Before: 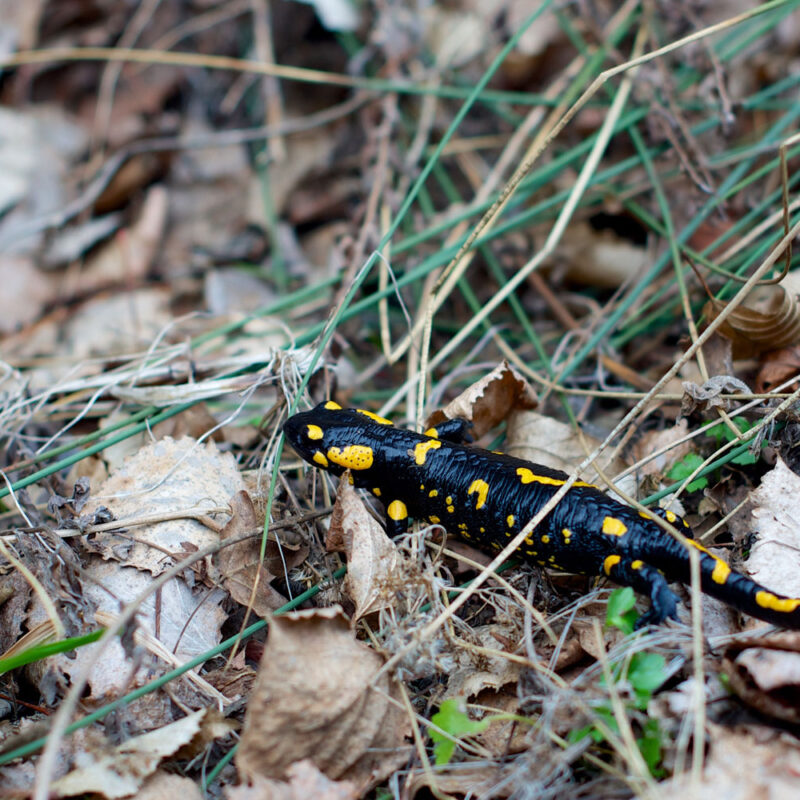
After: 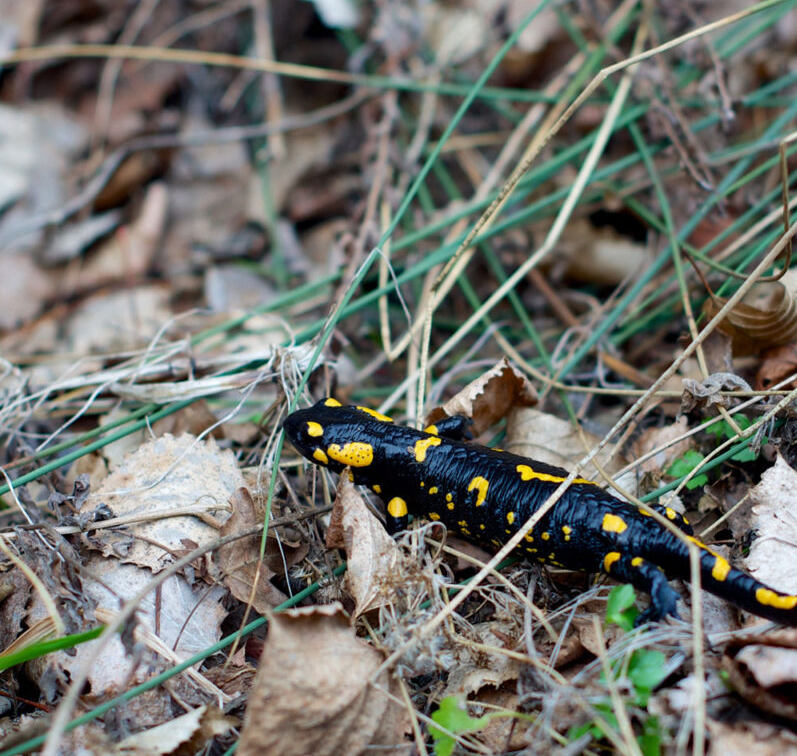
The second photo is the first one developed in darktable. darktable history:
shadows and highlights: shadows 20.91, highlights -82.73, soften with gaussian
crop: top 0.448%, right 0.264%, bottom 5.045%
